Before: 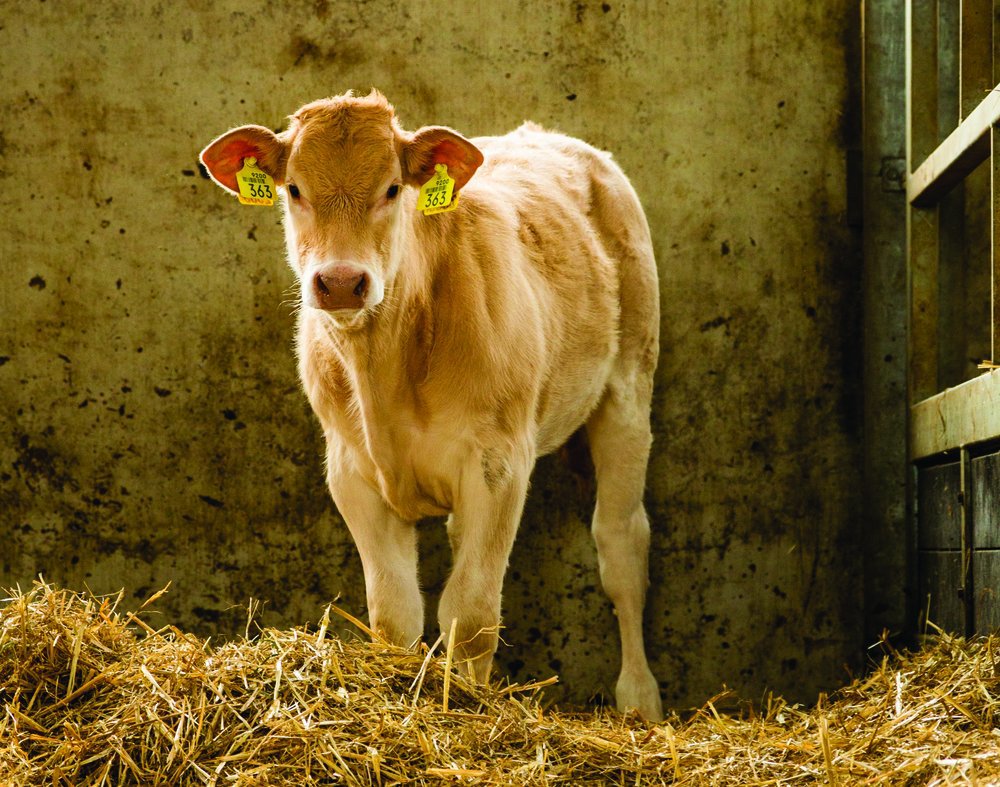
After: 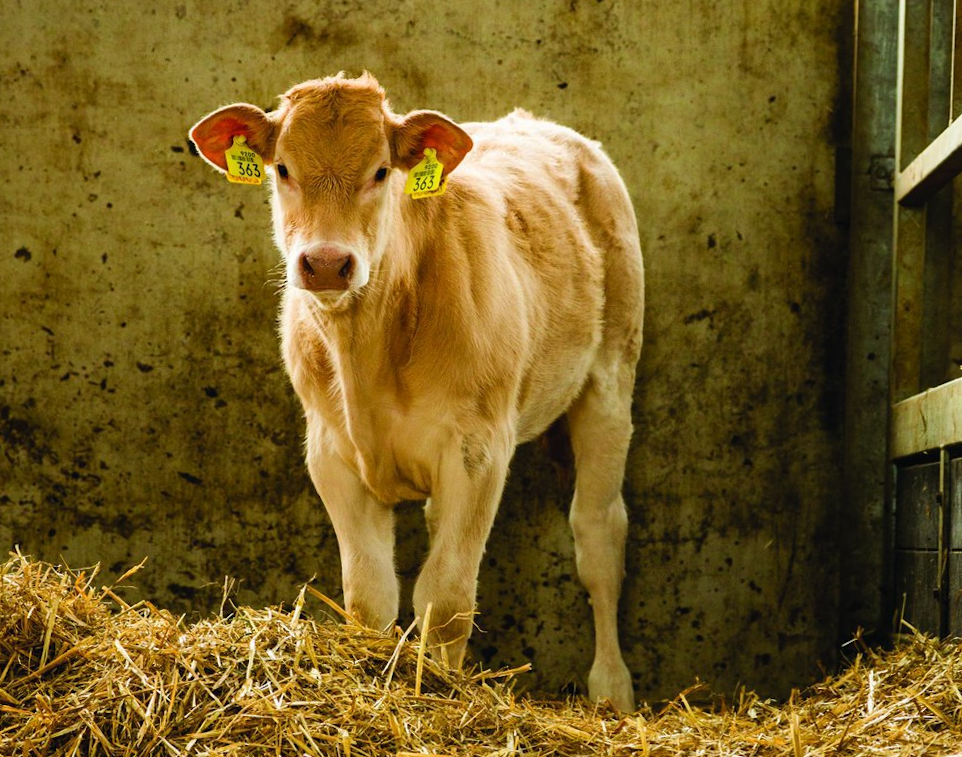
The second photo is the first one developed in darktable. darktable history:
crop and rotate: angle -1.79°
